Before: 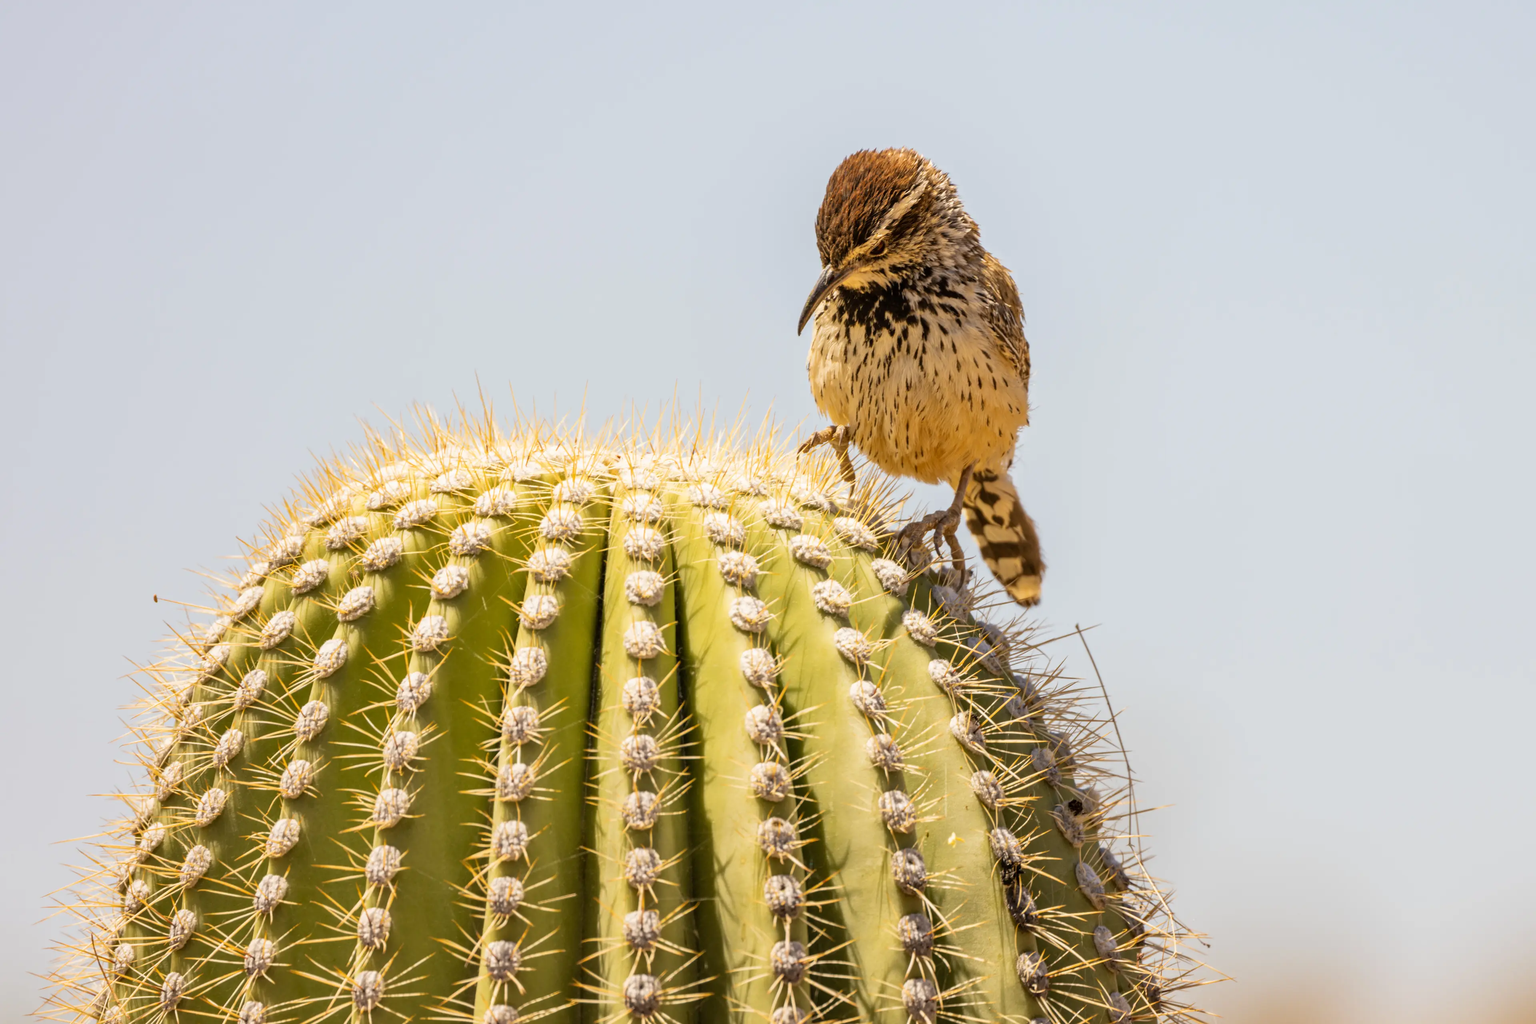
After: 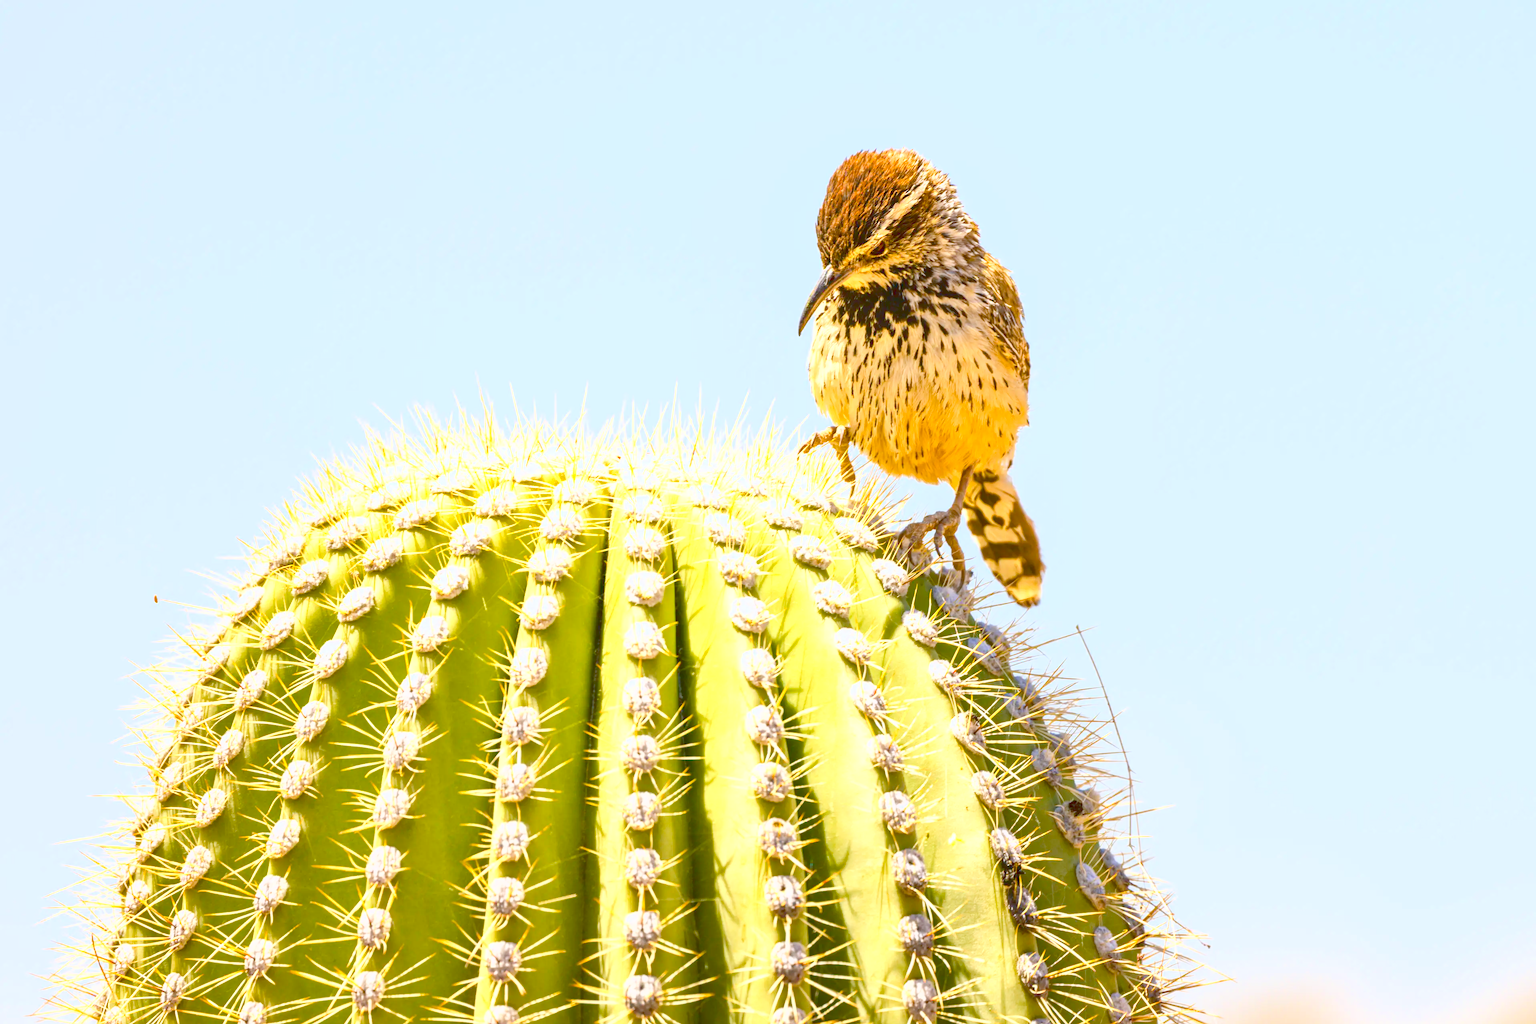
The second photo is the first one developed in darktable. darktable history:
color calibration: x 0.367, y 0.376, temperature 4356.37 K
color balance rgb: shadows lift › chroma 2.04%, shadows lift › hue 219.86°, linear chroma grading › global chroma 8.895%, perceptual saturation grading › global saturation 44.563%, perceptual saturation grading › highlights -50.457%, perceptual saturation grading › shadows 30.845%
tone curve: curves: ch0 [(0, 0) (0.003, 0.115) (0.011, 0.133) (0.025, 0.157) (0.044, 0.182) (0.069, 0.209) (0.1, 0.239) (0.136, 0.279) (0.177, 0.326) (0.224, 0.379) (0.277, 0.436) (0.335, 0.507) (0.399, 0.587) (0.468, 0.671) (0.543, 0.75) (0.623, 0.837) (0.709, 0.916) (0.801, 0.978) (0.898, 0.985) (1, 1)]
